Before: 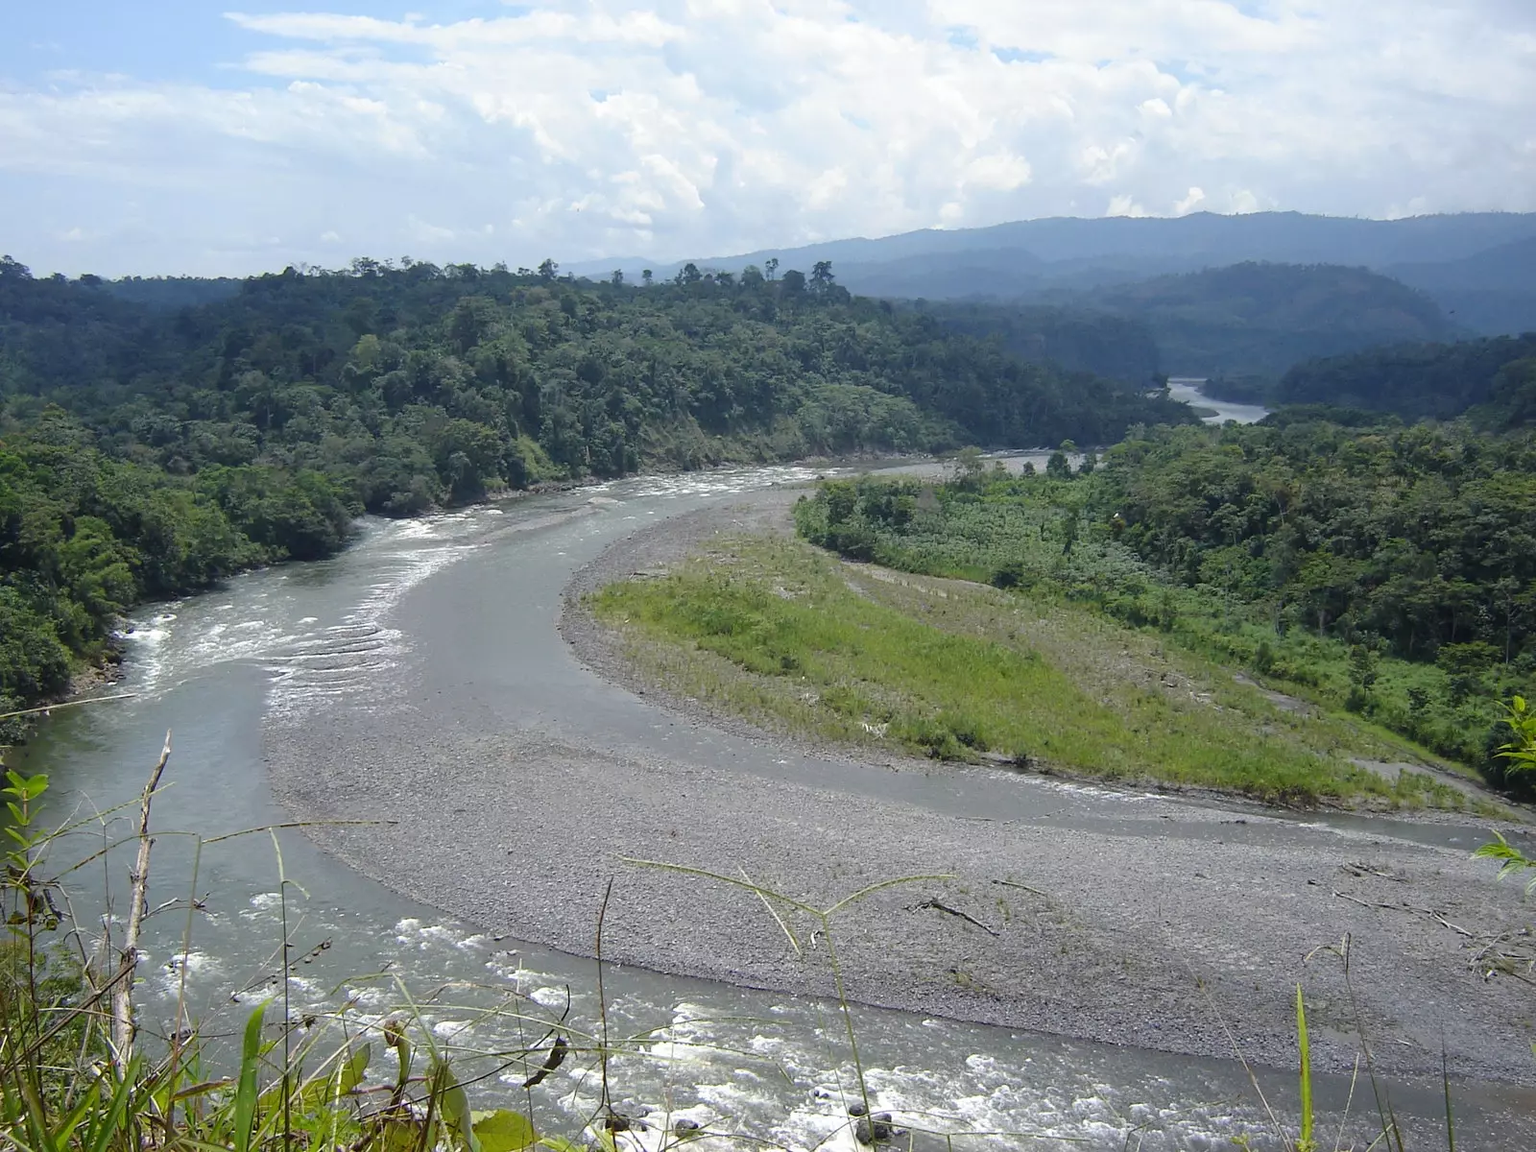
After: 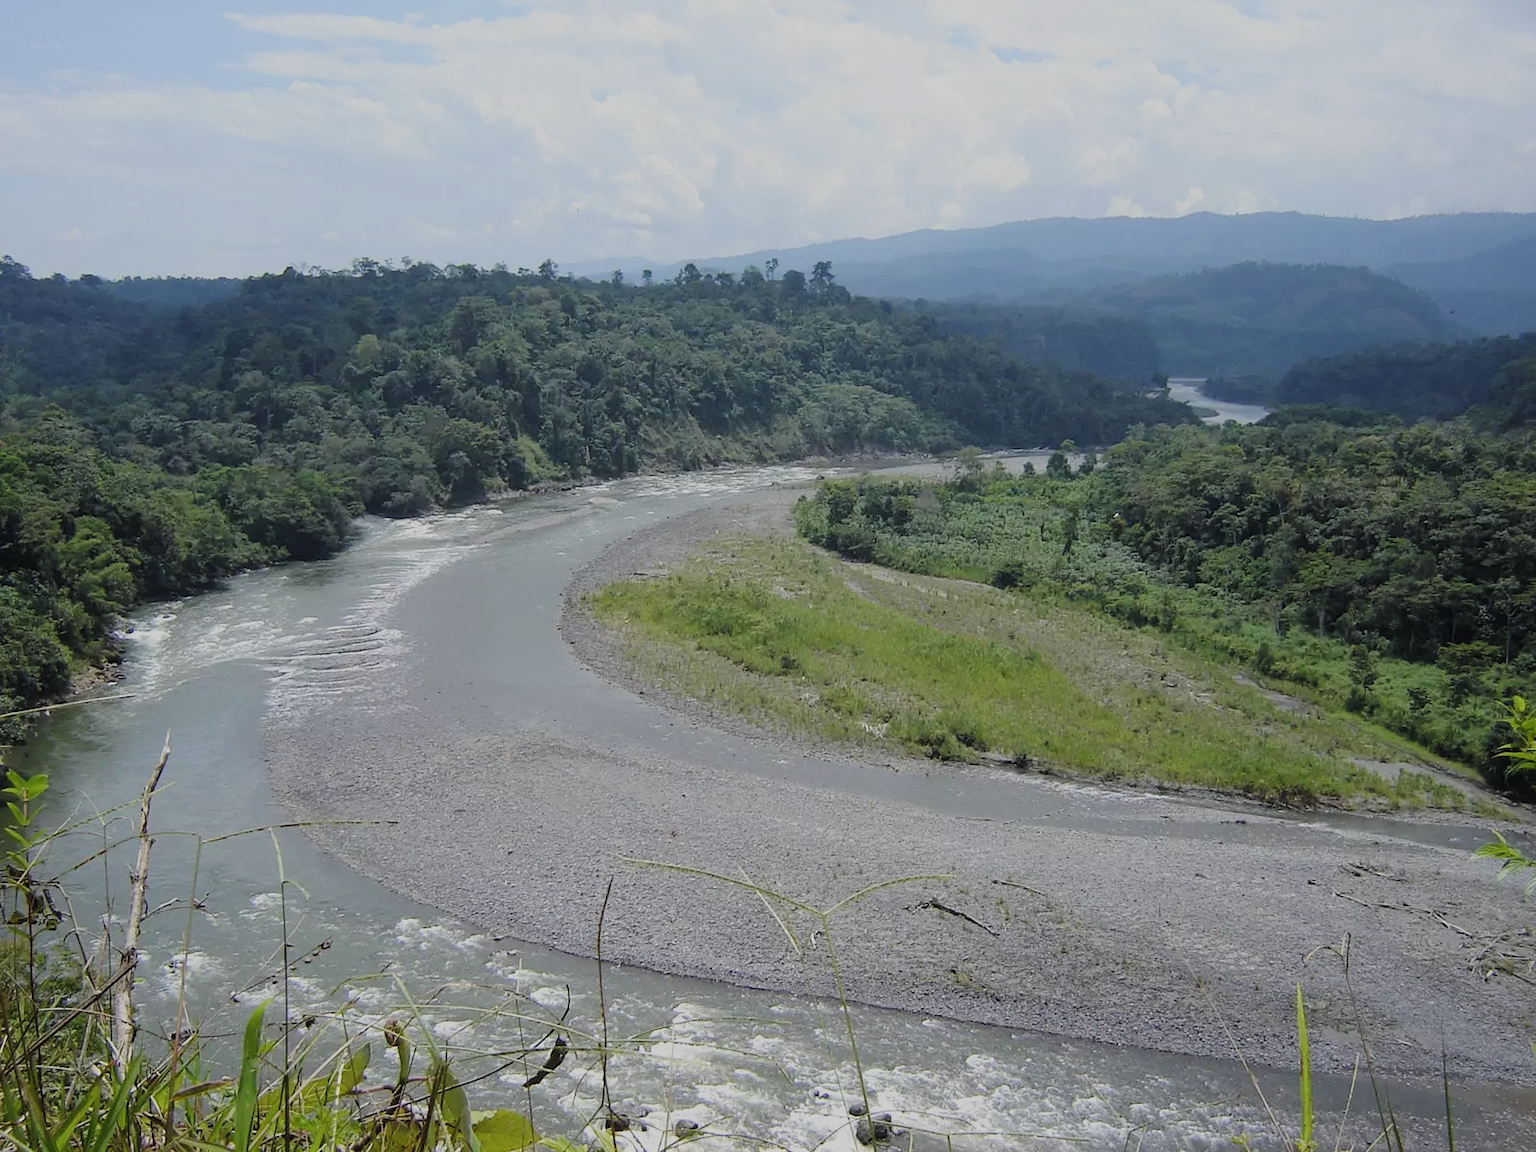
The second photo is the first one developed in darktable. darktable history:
filmic rgb: black relative exposure -7.65 EV, white relative exposure 4.56 EV, hardness 3.61, color science v5 (2021), contrast in shadows safe, contrast in highlights safe
